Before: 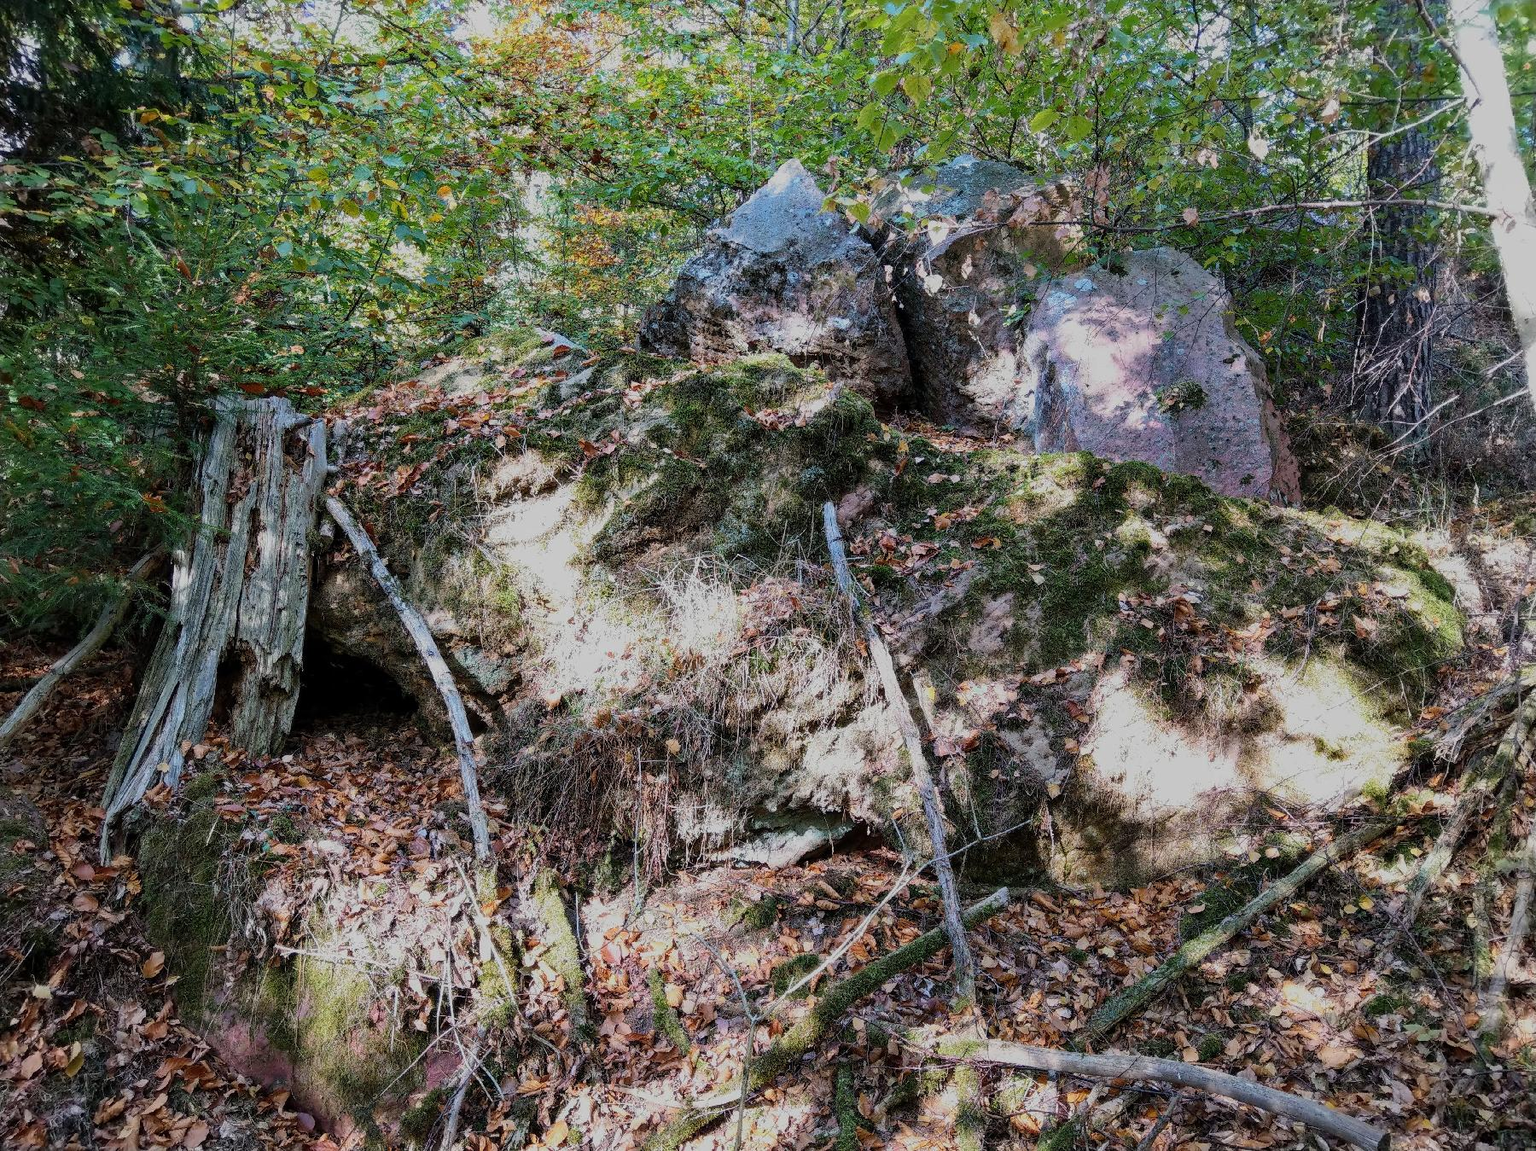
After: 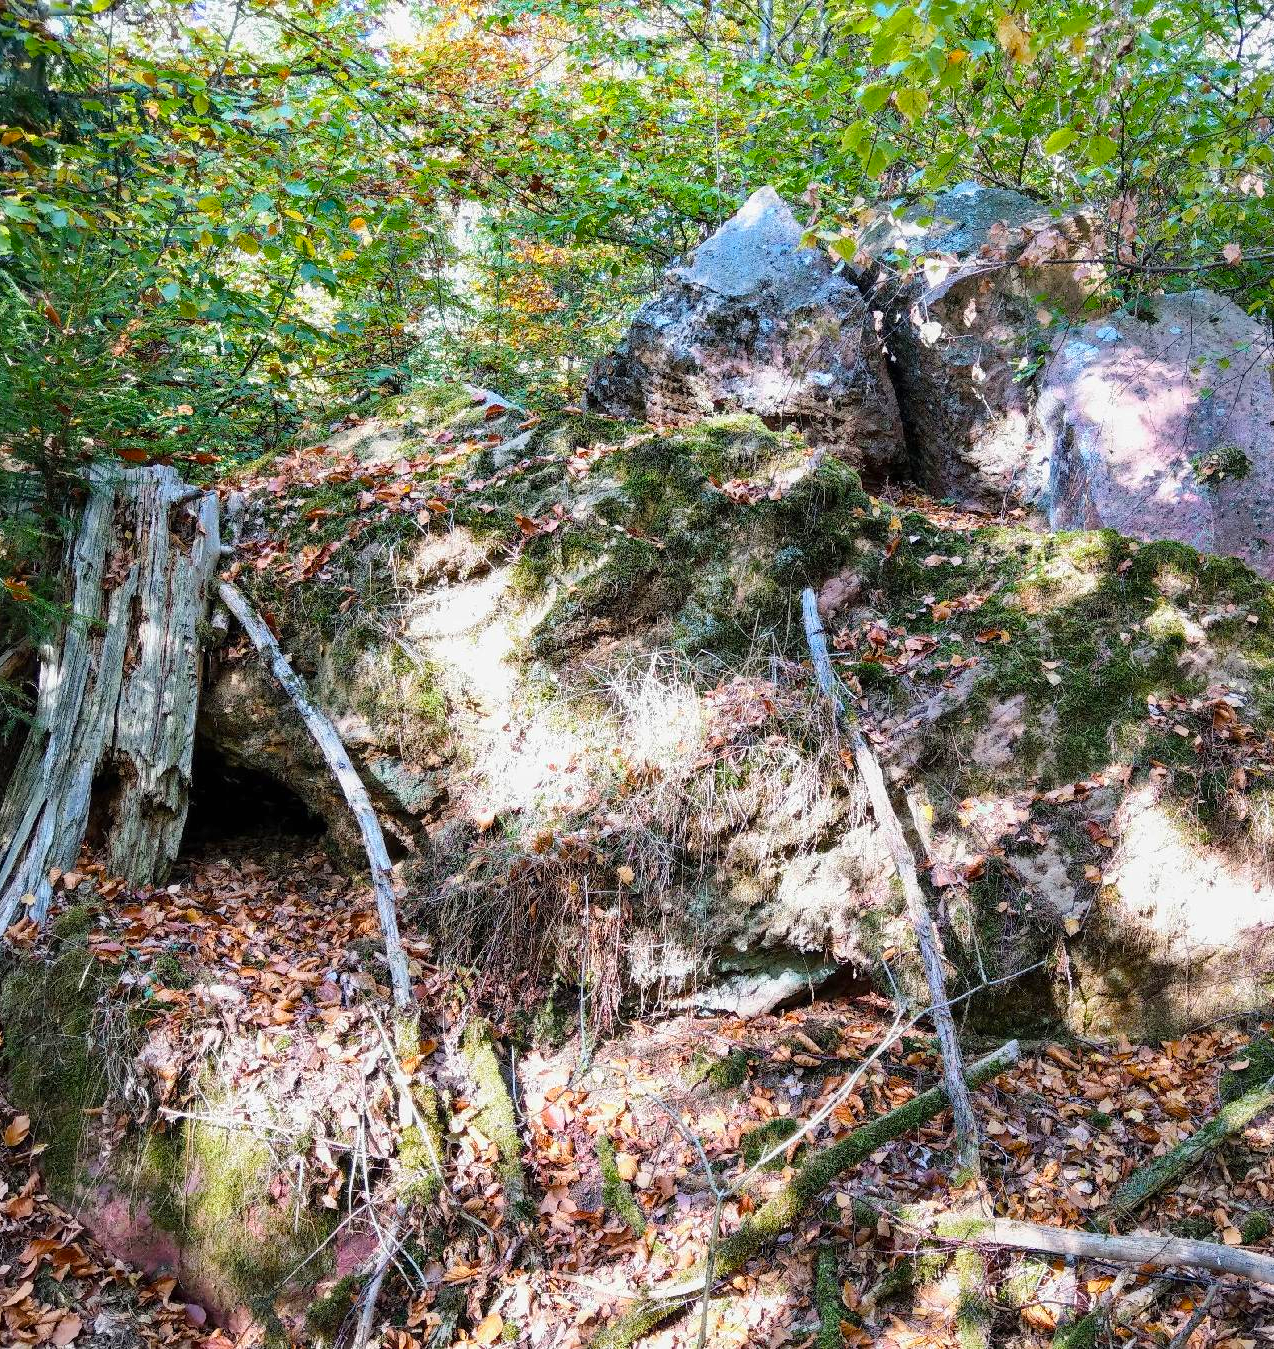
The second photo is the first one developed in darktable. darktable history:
exposure: black level correction 0, exposure 0.7 EV, compensate exposure bias true, compensate highlight preservation false
crop and rotate: left 9.061%, right 20.142%
color balance rgb: linear chroma grading › shadows -8%, linear chroma grading › global chroma 10%, perceptual saturation grading › global saturation 2%, perceptual saturation grading › highlights -2%, perceptual saturation grading › mid-tones 4%, perceptual saturation grading › shadows 8%, perceptual brilliance grading › global brilliance 2%, perceptual brilliance grading › highlights -4%, global vibrance 16%, saturation formula JzAzBz (2021)
